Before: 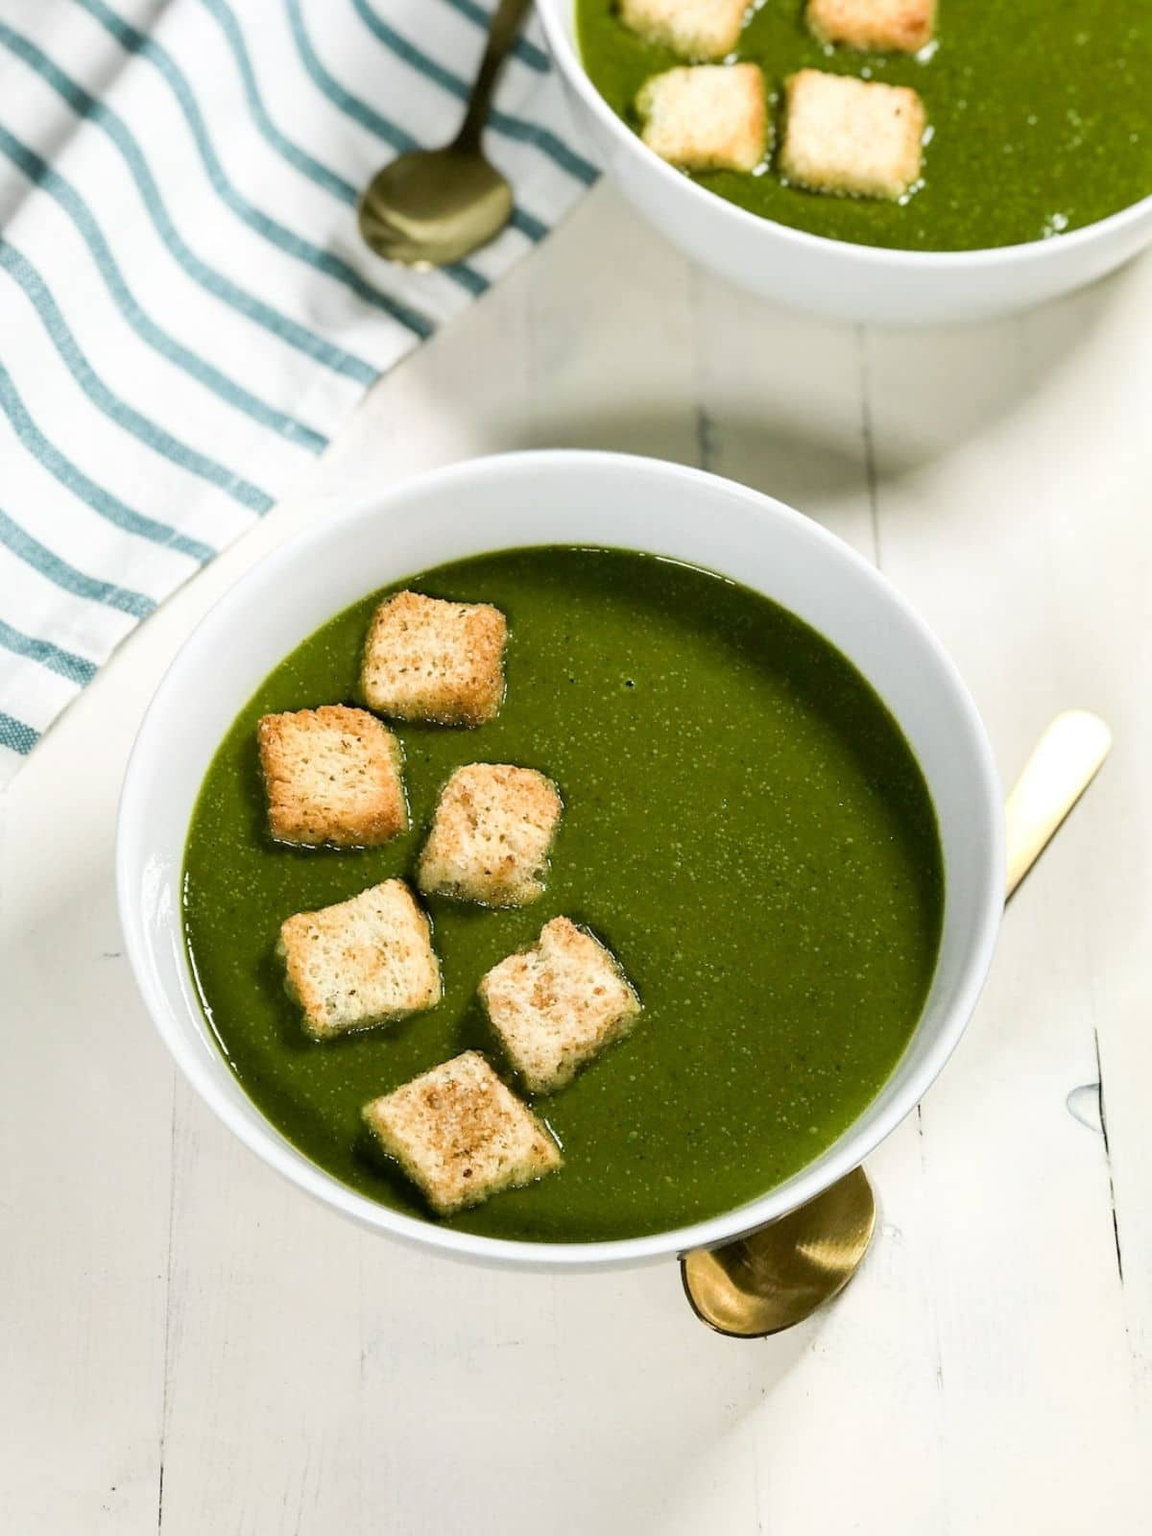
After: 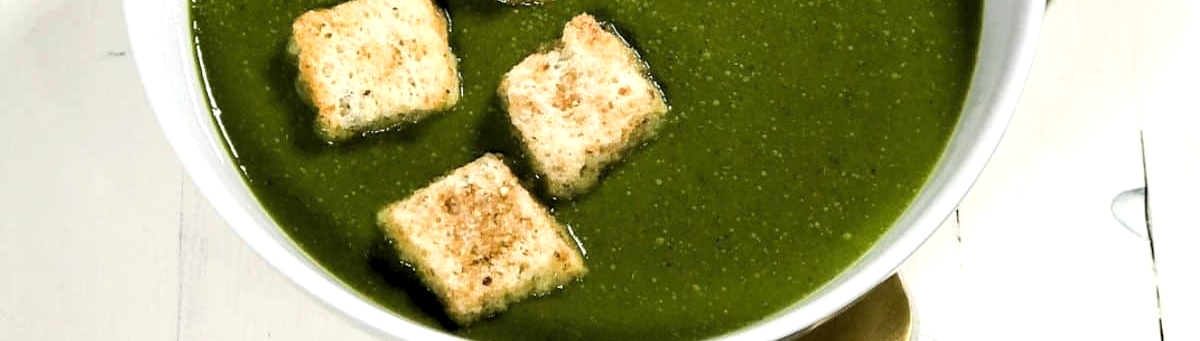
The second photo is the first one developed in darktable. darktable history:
levels: levels [0.062, 0.494, 0.925]
crop and rotate: top 58.853%, bottom 19.807%
